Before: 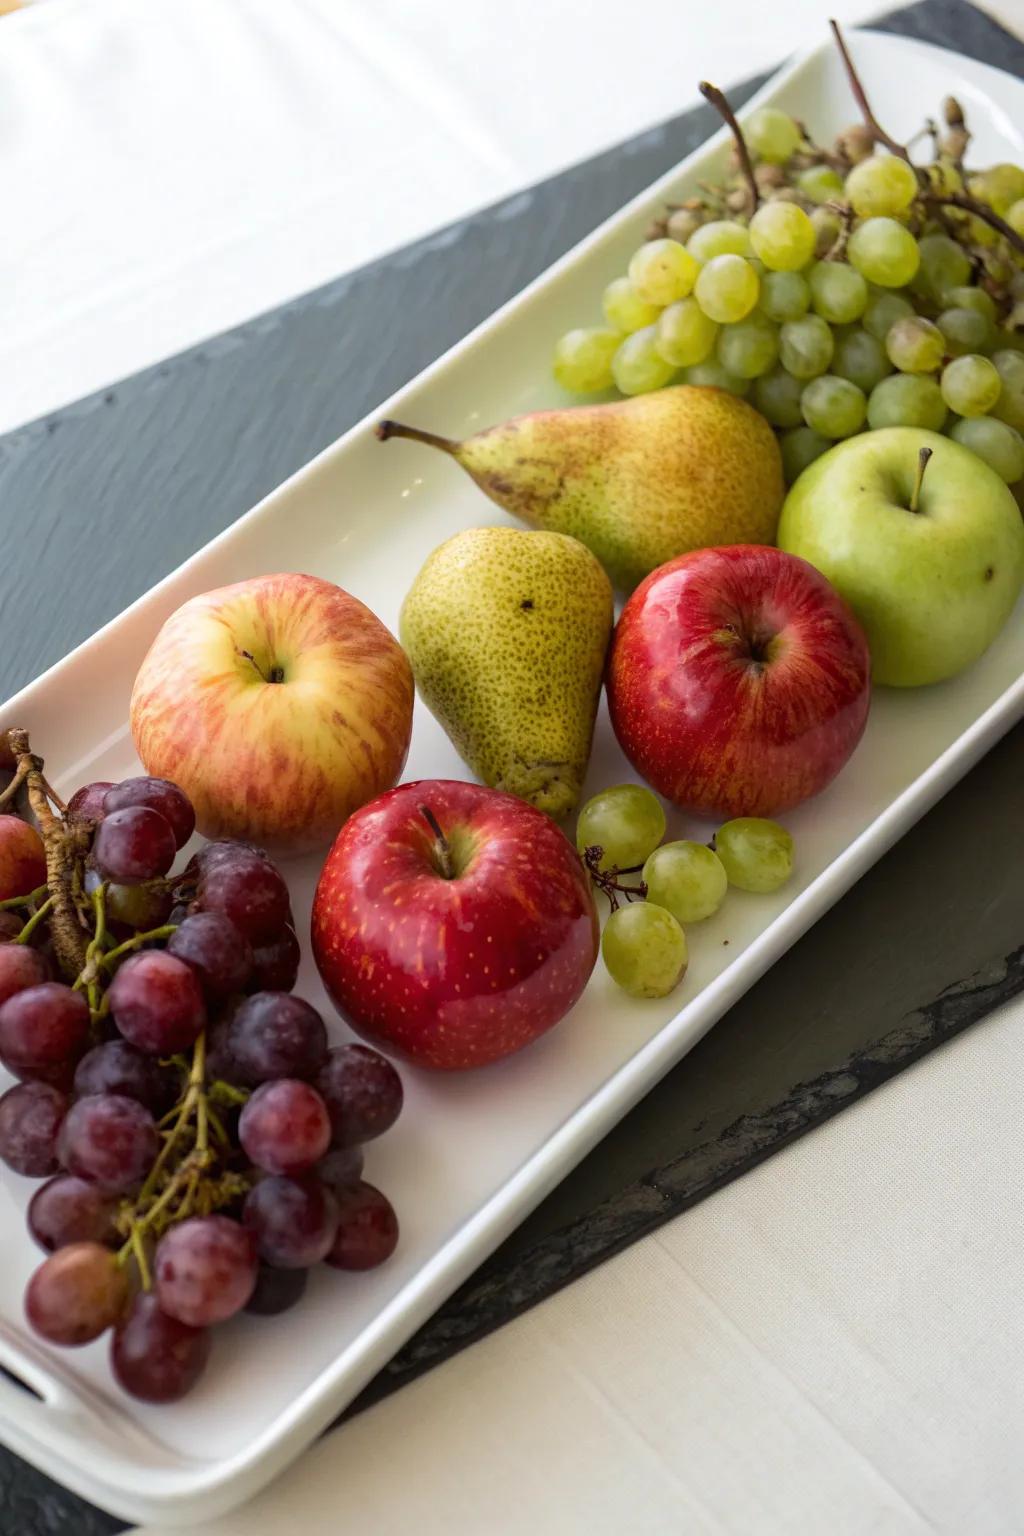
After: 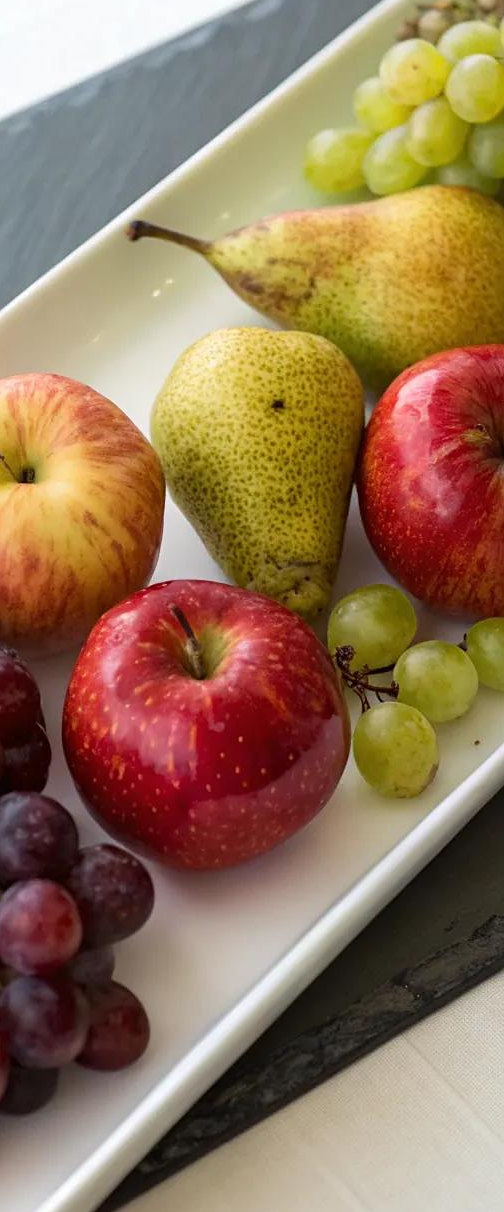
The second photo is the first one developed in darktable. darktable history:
crop and rotate: angle 0.021°, left 24.388%, top 13.024%, right 26.28%, bottom 8.008%
sharpen: amount 0.213
